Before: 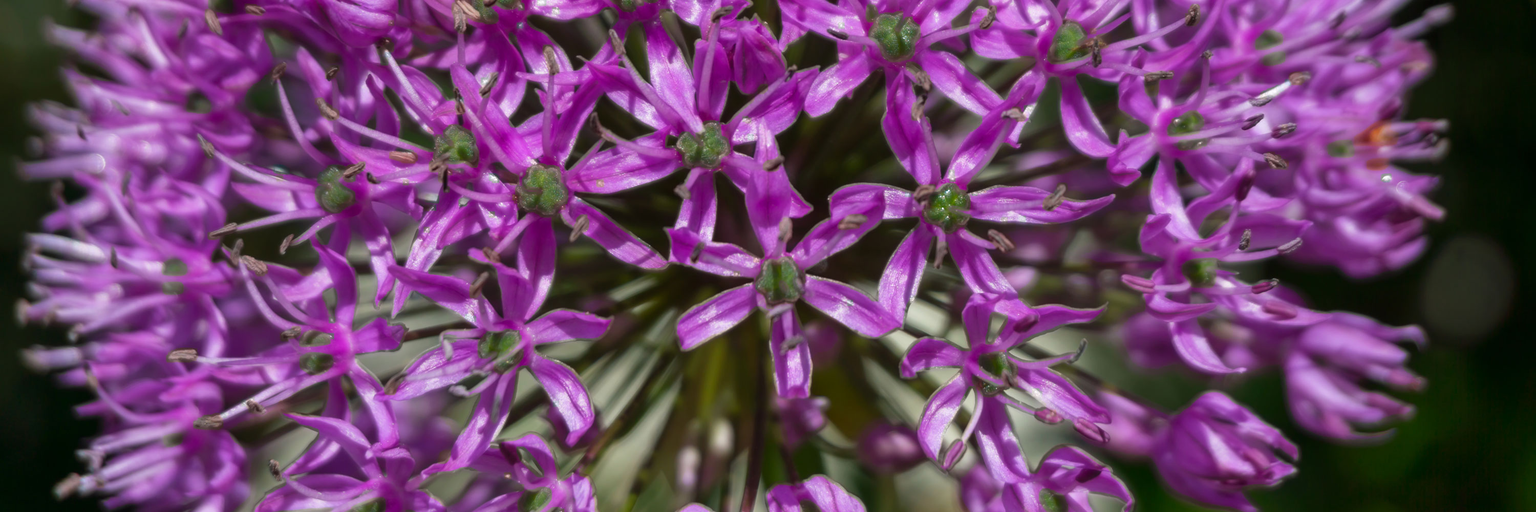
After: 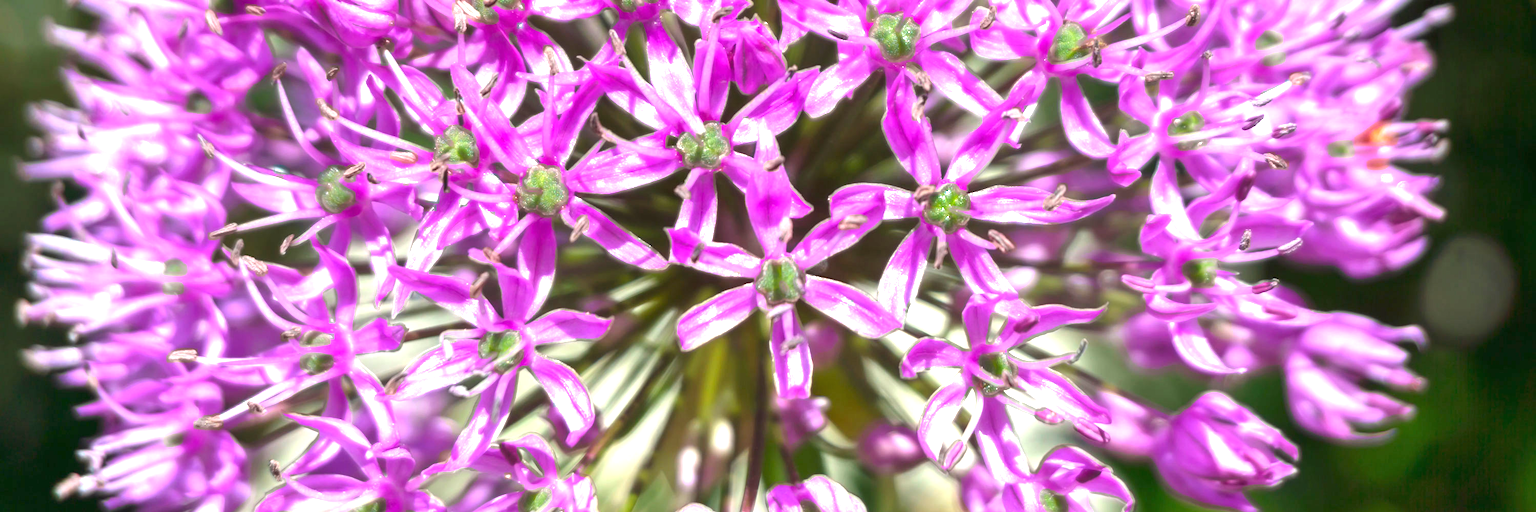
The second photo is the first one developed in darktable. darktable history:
exposure: black level correction 0, exposure 1.922 EV, compensate highlight preservation false
